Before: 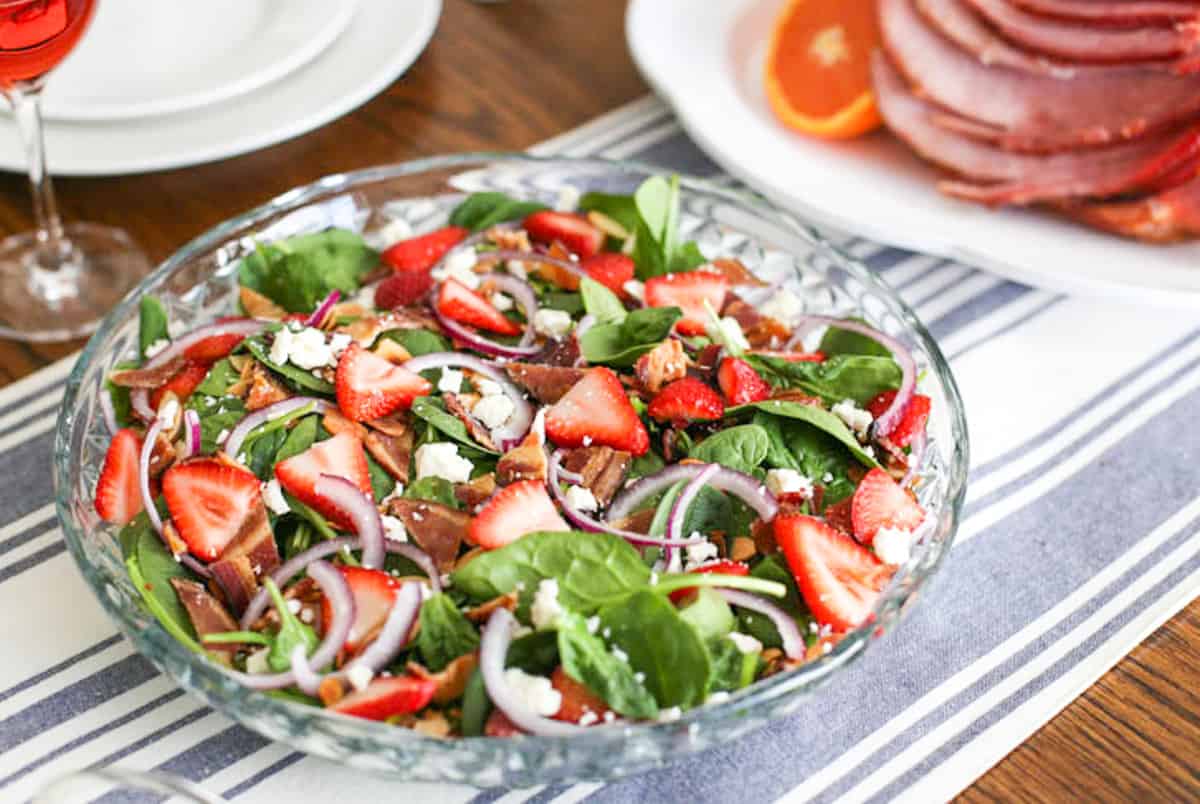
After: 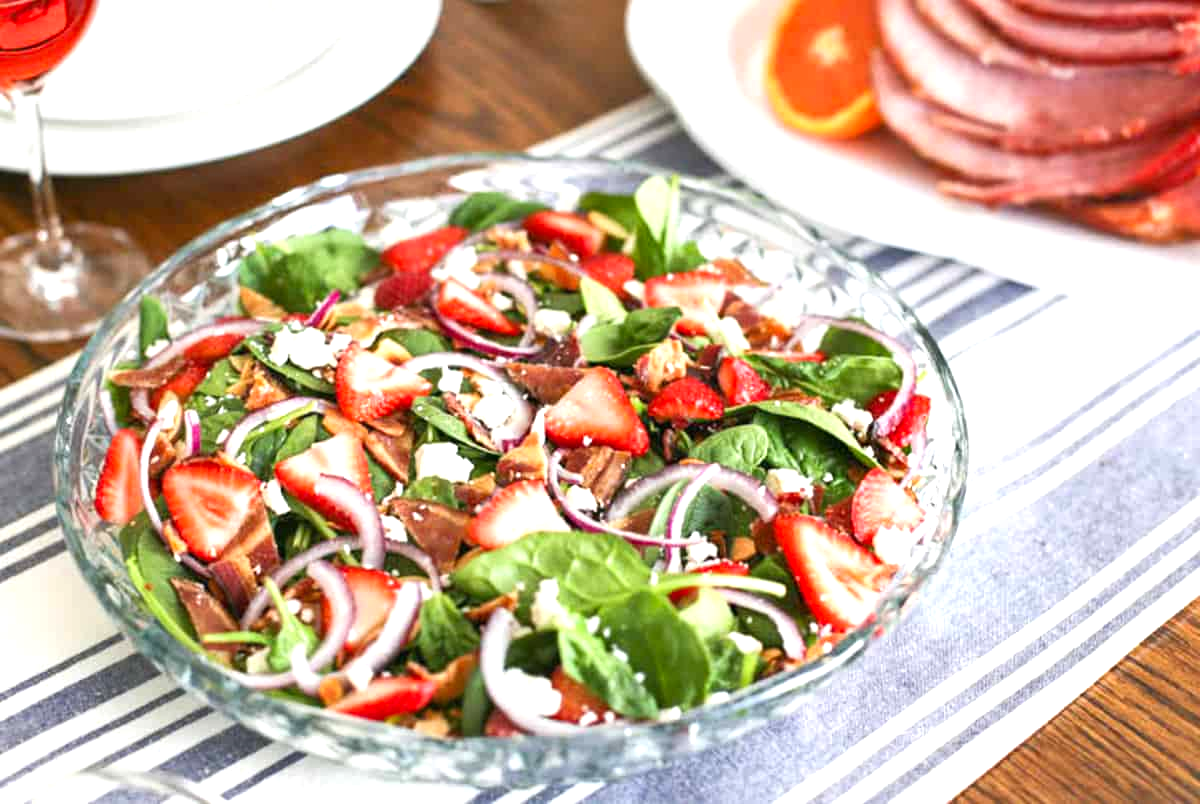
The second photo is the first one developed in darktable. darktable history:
exposure: black level correction 0, exposure 0.593 EV, compensate highlight preservation false
shadows and highlights: shadows 37.32, highlights -26.89, soften with gaussian
